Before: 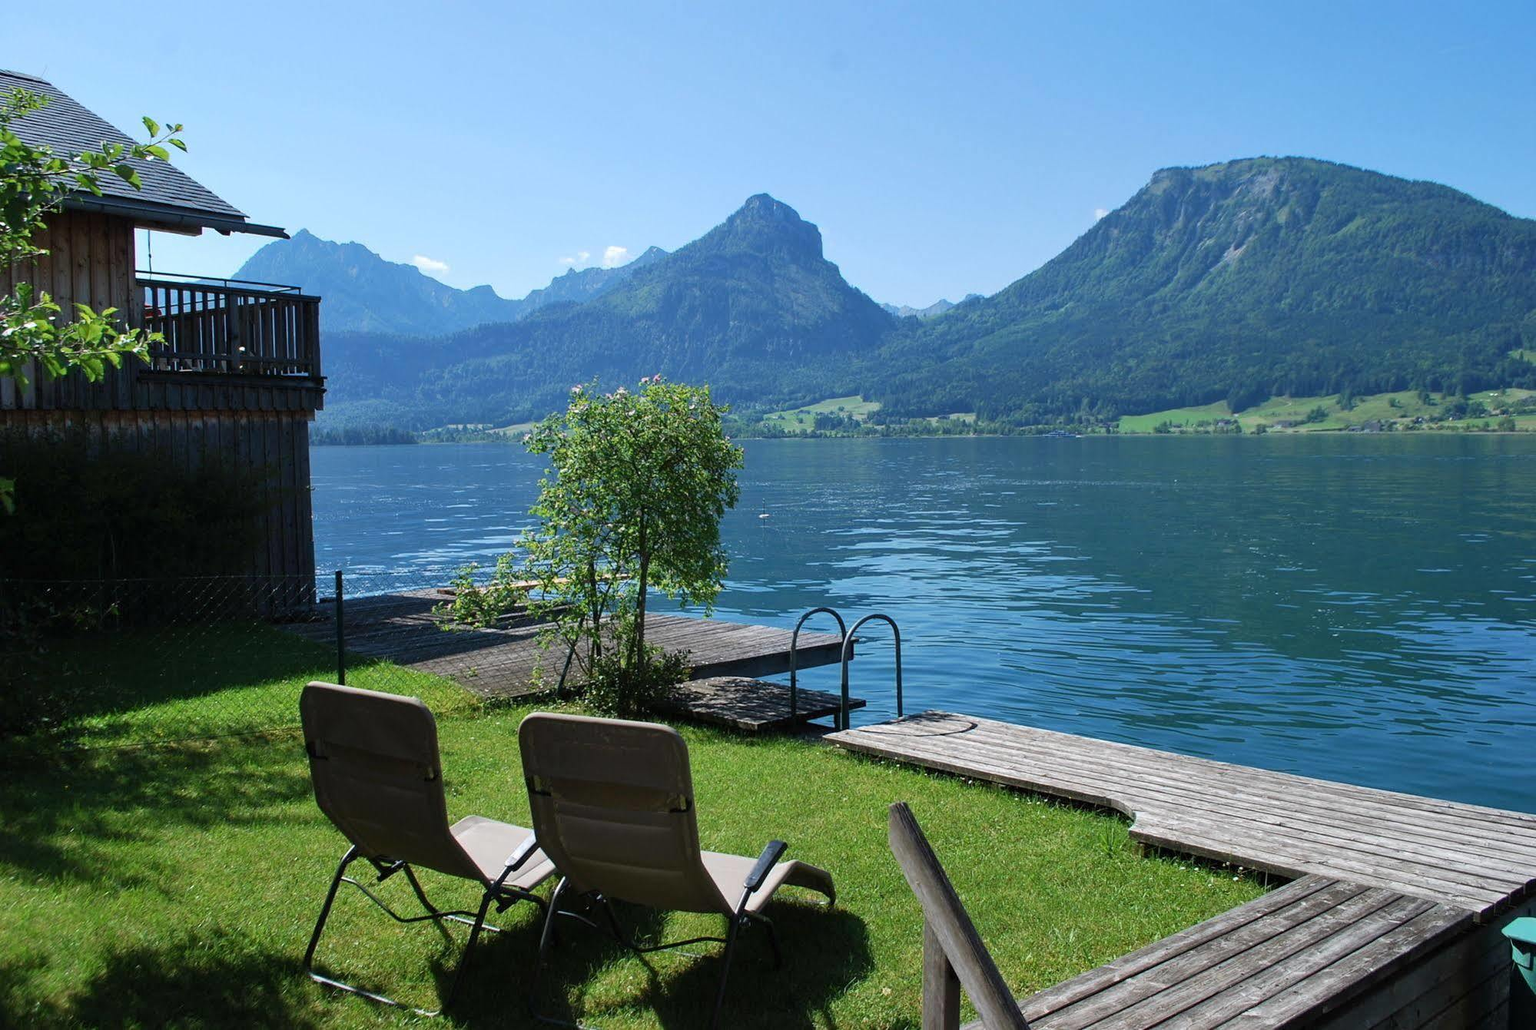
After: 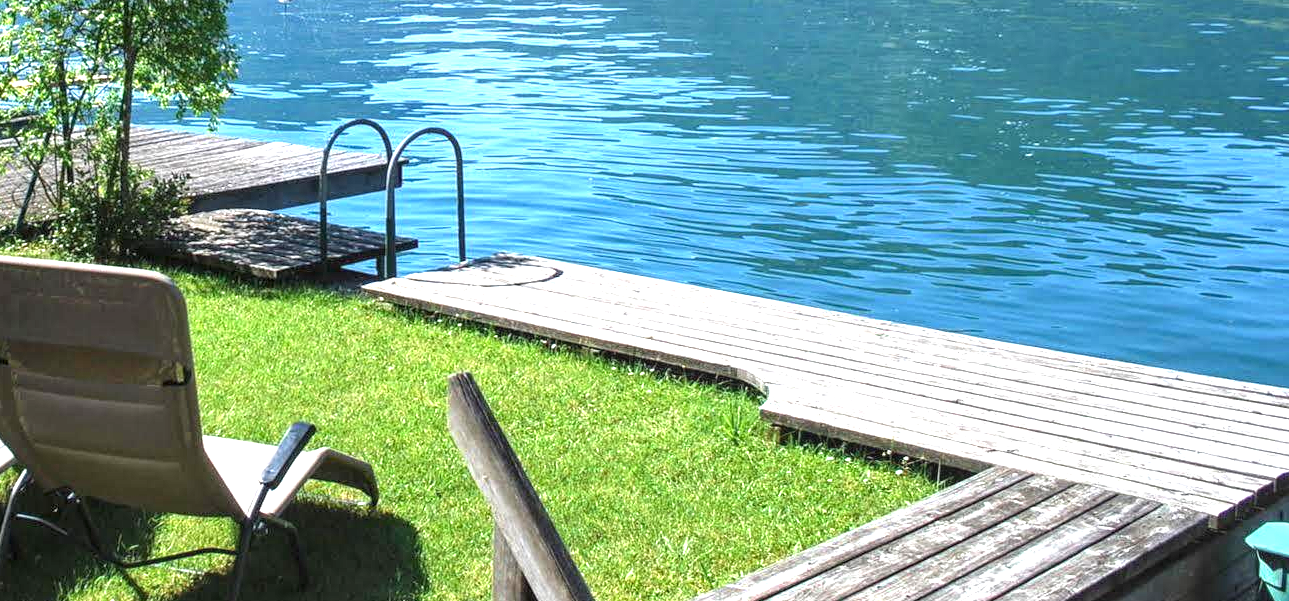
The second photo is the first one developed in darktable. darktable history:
exposure: black level correction 0, exposure 1.45 EV, compensate exposure bias true, compensate highlight preservation false
local contrast: on, module defaults
crop and rotate: left 35.509%, top 50.238%, bottom 4.934%
